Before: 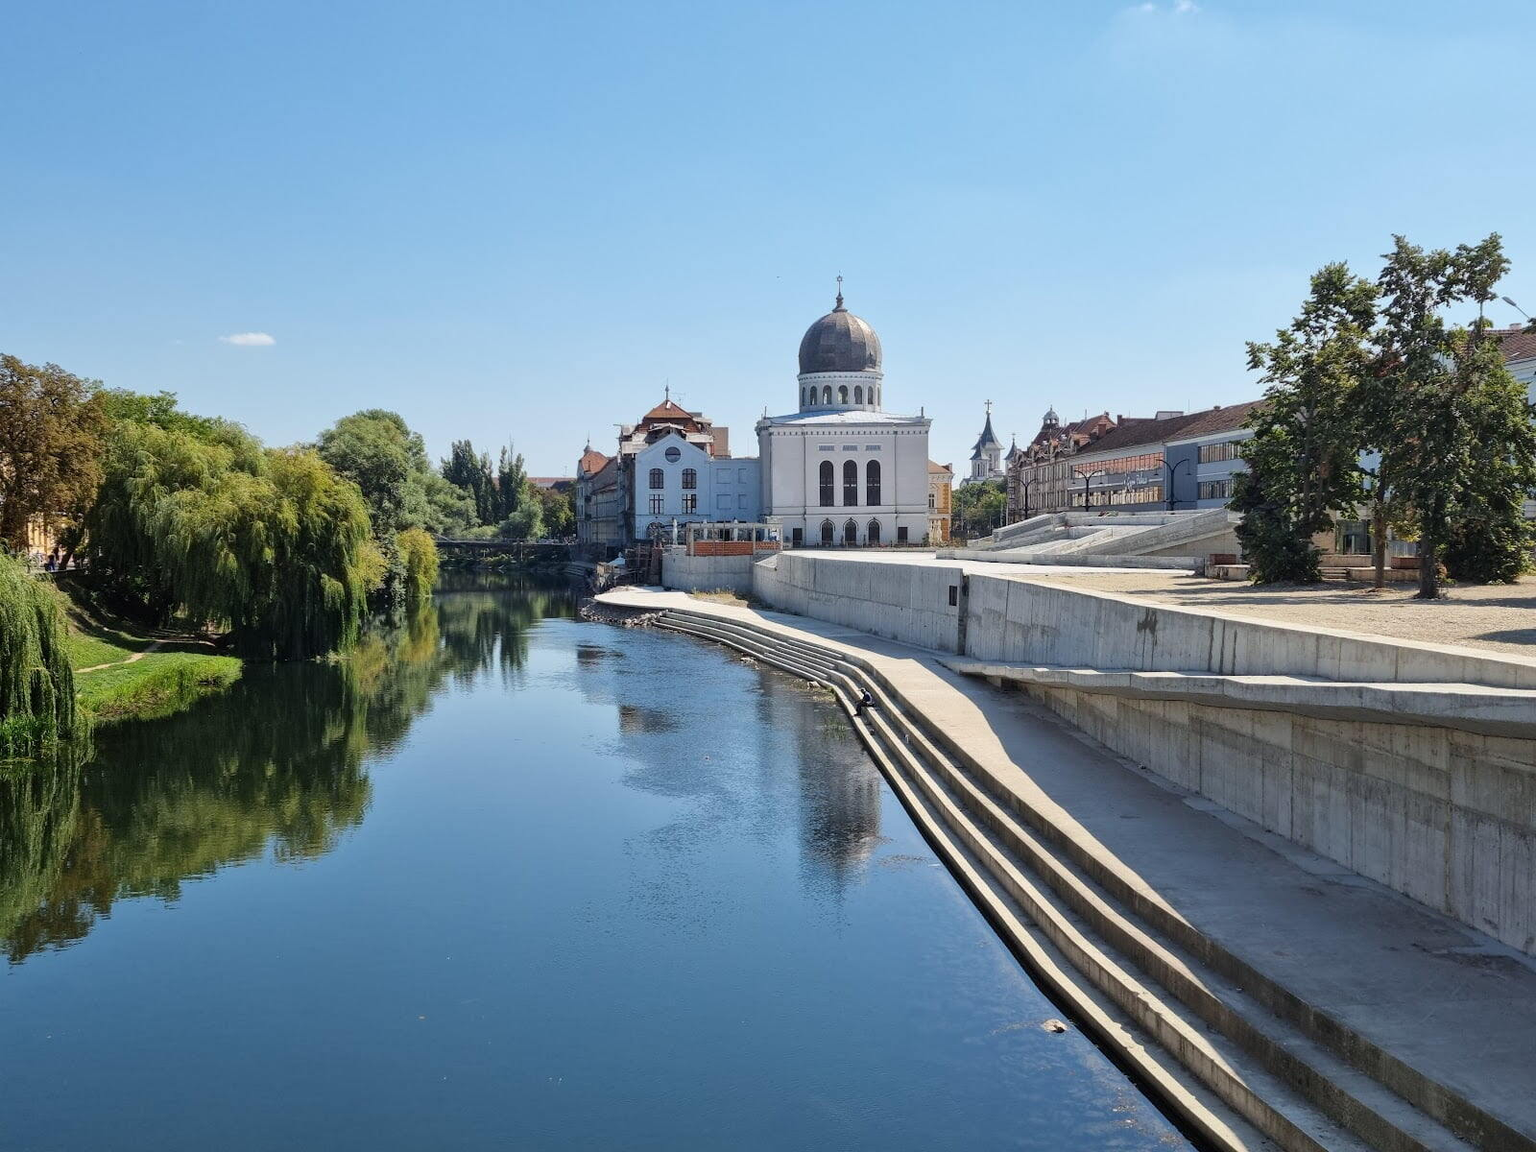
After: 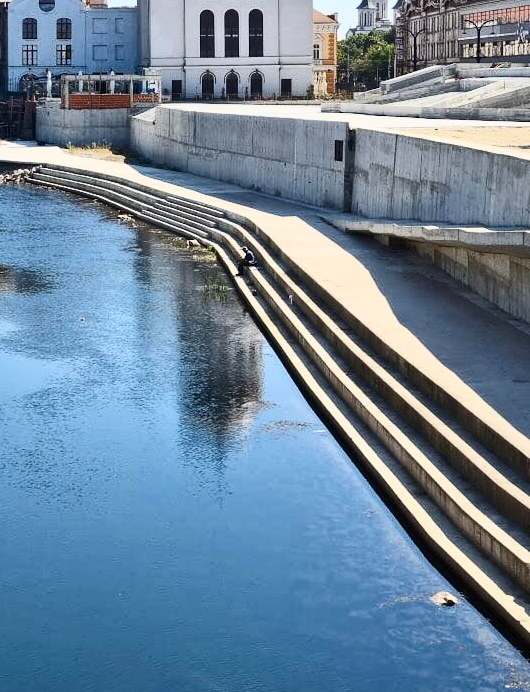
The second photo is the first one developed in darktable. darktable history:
exposure: exposure -0.064 EV, compensate highlight preservation false
contrast brightness saturation: contrast 0.4, brightness 0.1, saturation 0.21
crop: left 40.878%, top 39.176%, right 25.993%, bottom 3.081%
shadows and highlights: shadows 25, highlights -25
